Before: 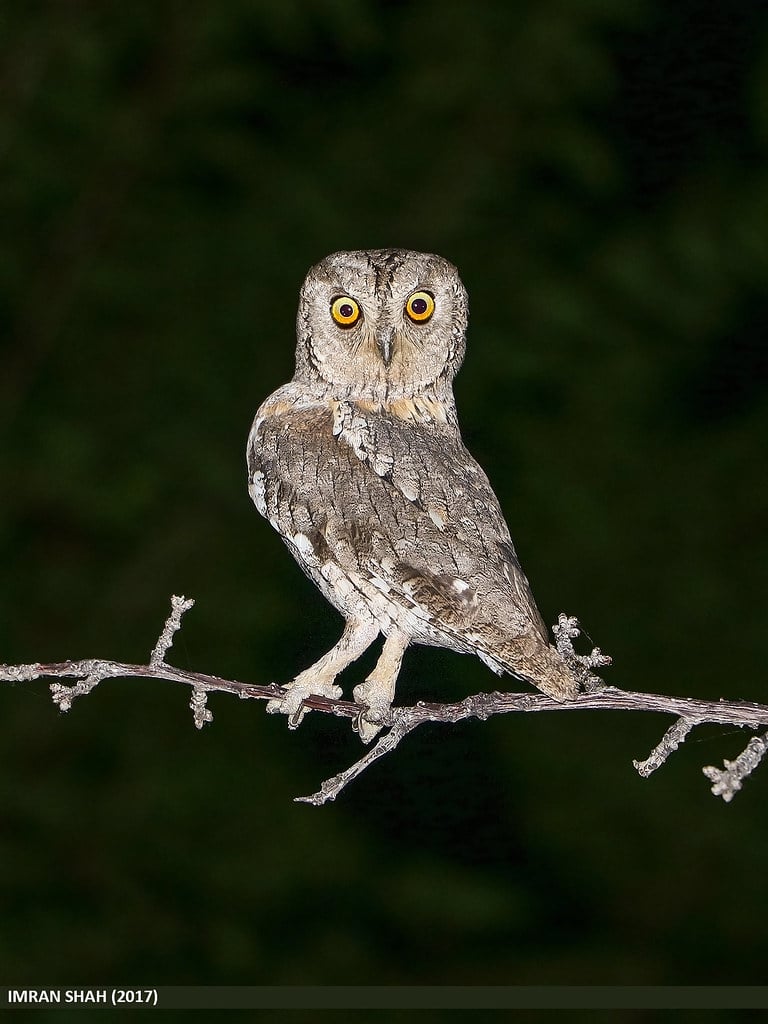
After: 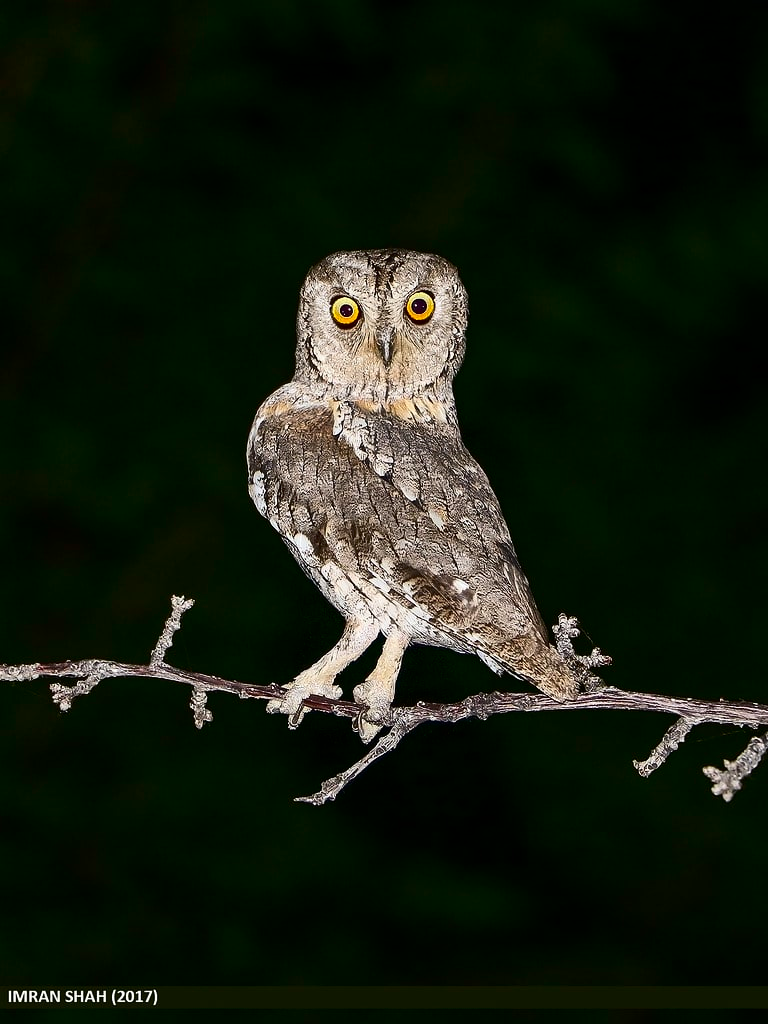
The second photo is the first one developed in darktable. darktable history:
contrast brightness saturation: contrast 0.19, brightness -0.11, saturation 0.21
color balance rgb: on, module defaults
